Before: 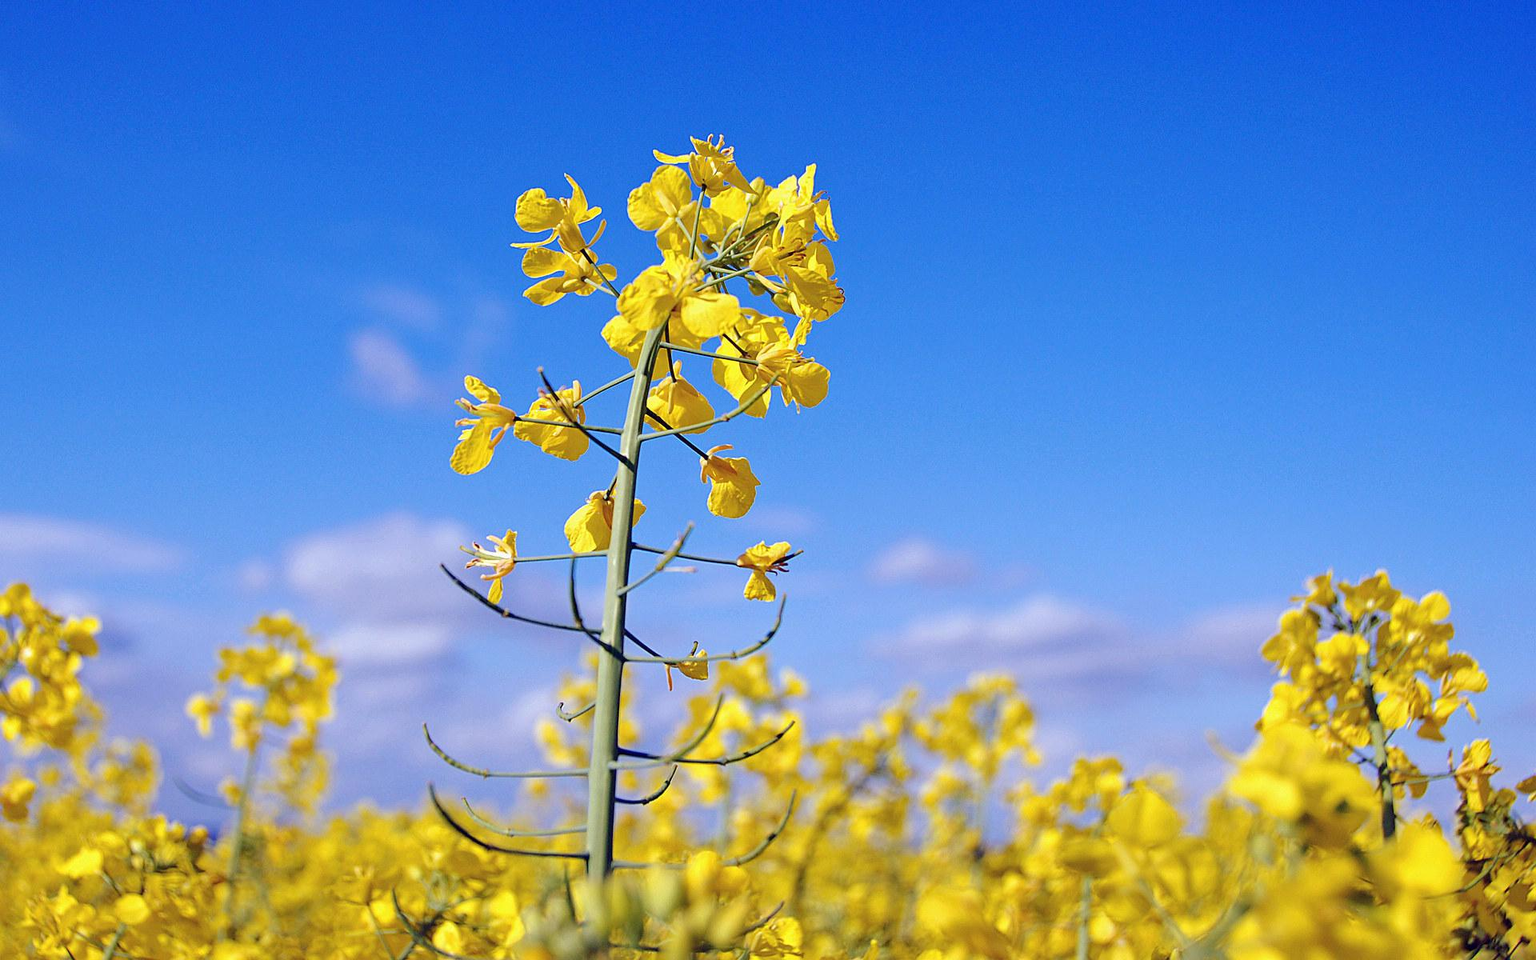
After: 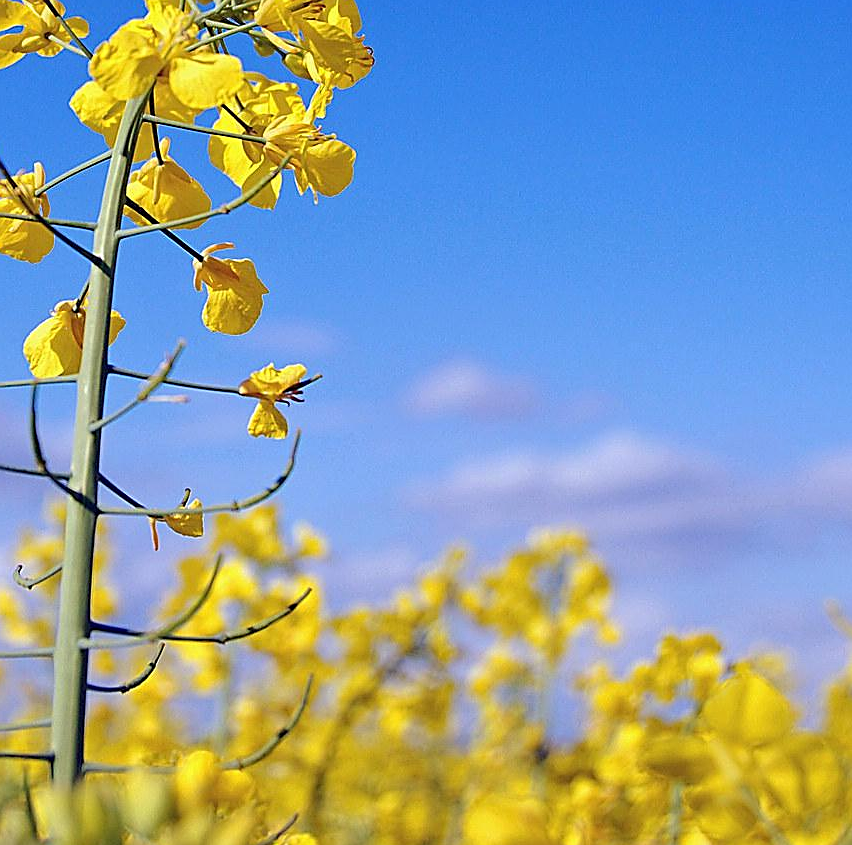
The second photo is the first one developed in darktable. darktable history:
base curve: curves: ch0 [(0, 0) (0.472, 0.455) (1, 1)], preserve colors none
crop: left 35.554%, top 26.135%, right 20.049%, bottom 3.435%
sharpen: on, module defaults
